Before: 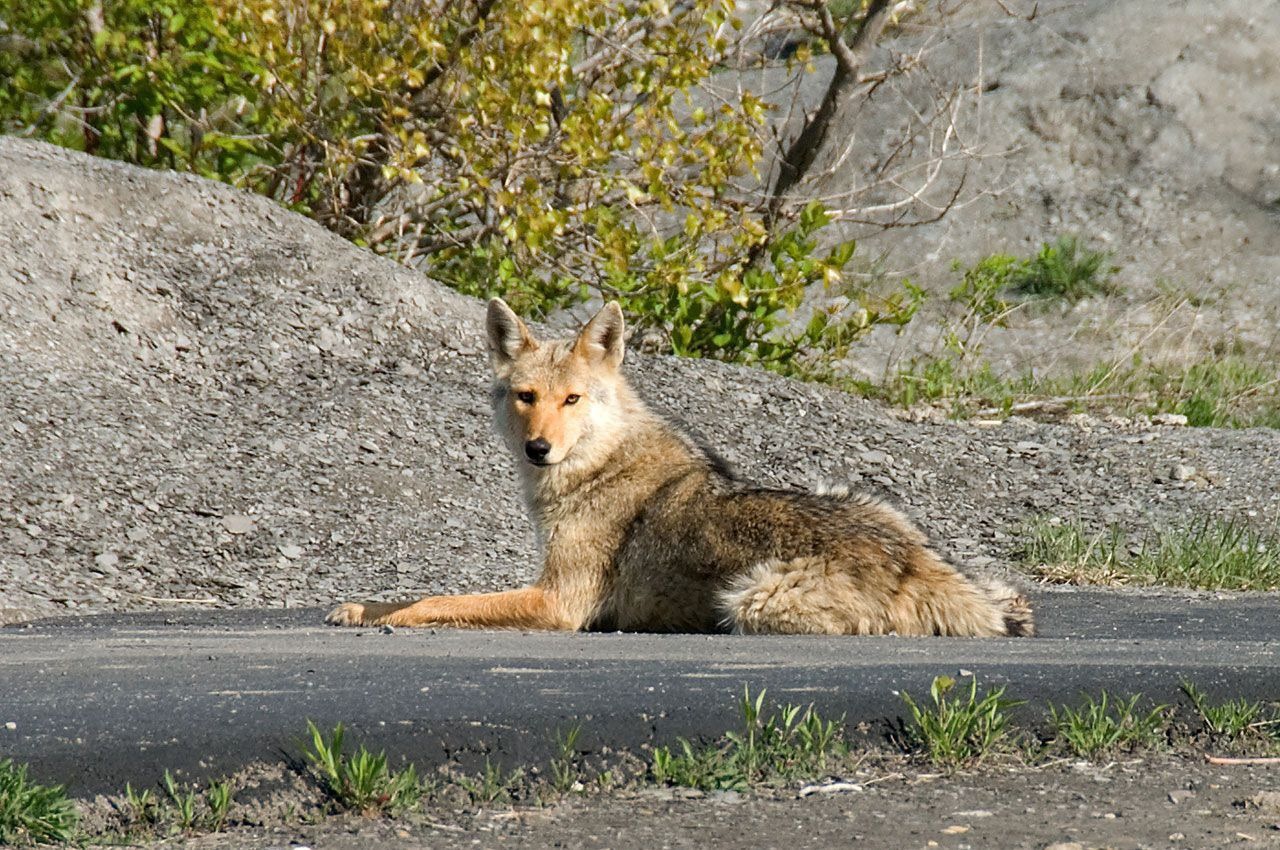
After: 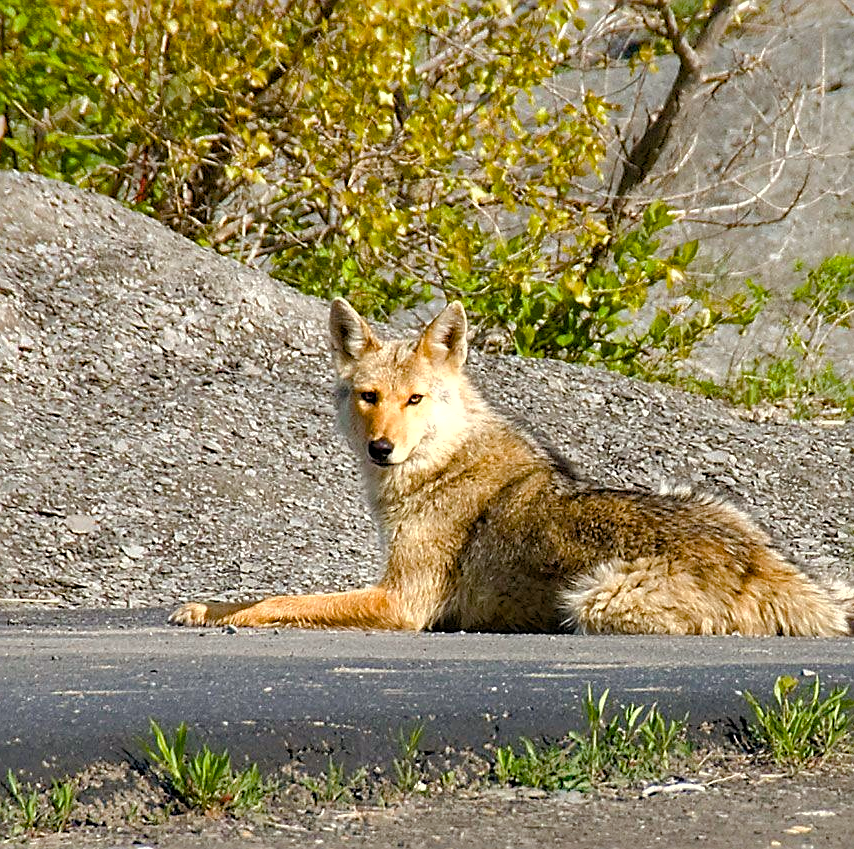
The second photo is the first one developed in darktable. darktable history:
sharpen: on, module defaults
tone equalizer: -8 EV -0.453 EV, -7 EV -0.407 EV, -6 EV -0.345 EV, -5 EV -0.223 EV, -3 EV 0.235 EV, -2 EV 0.33 EV, -1 EV 0.402 EV, +0 EV 0.43 EV, mask exposure compensation -0.509 EV
crop and rotate: left 12.327%, right 20.953%
shadows and highlights: highlights color adjustment 0.052%
color balance rgb: power › chroma 0.312%, power › hue 23.47°, perceptual saturation grading › global saturation 35.019%, perceptual saturation grading › highlights -29.999%, perceptual saturation grading › shadows 35.707%, global vibrance 20%
